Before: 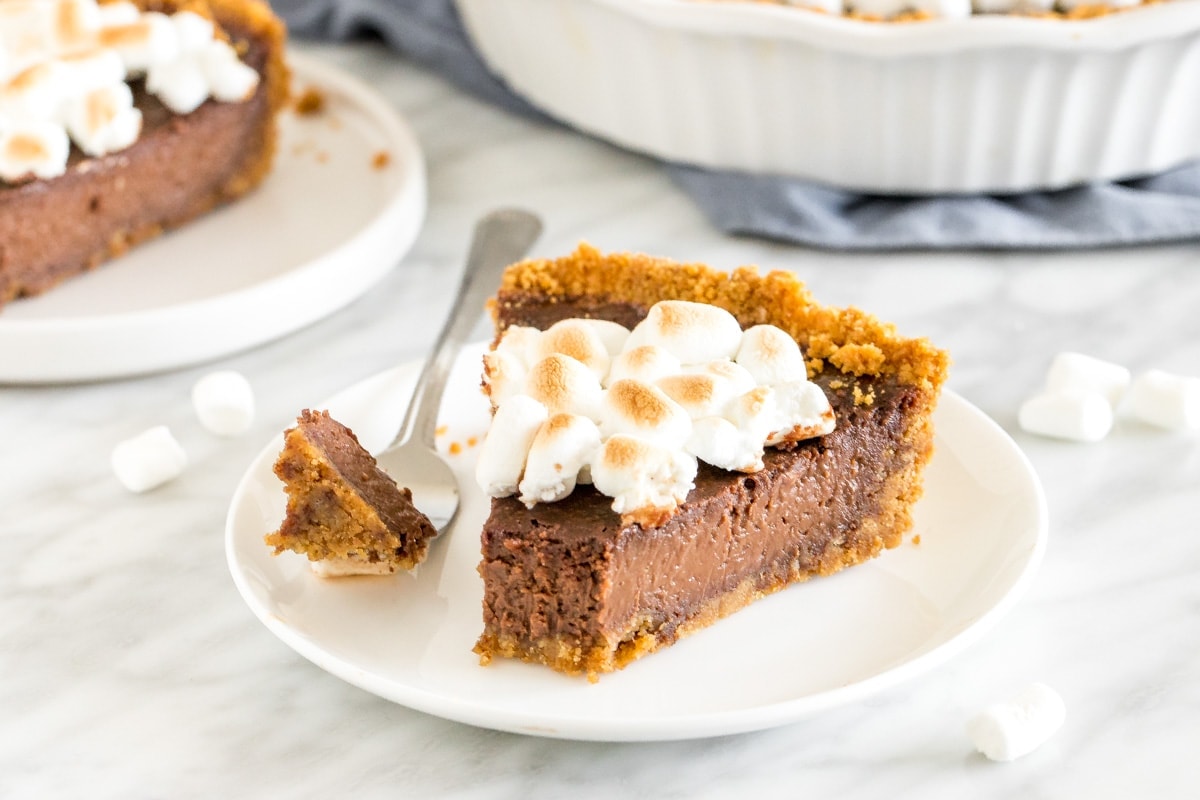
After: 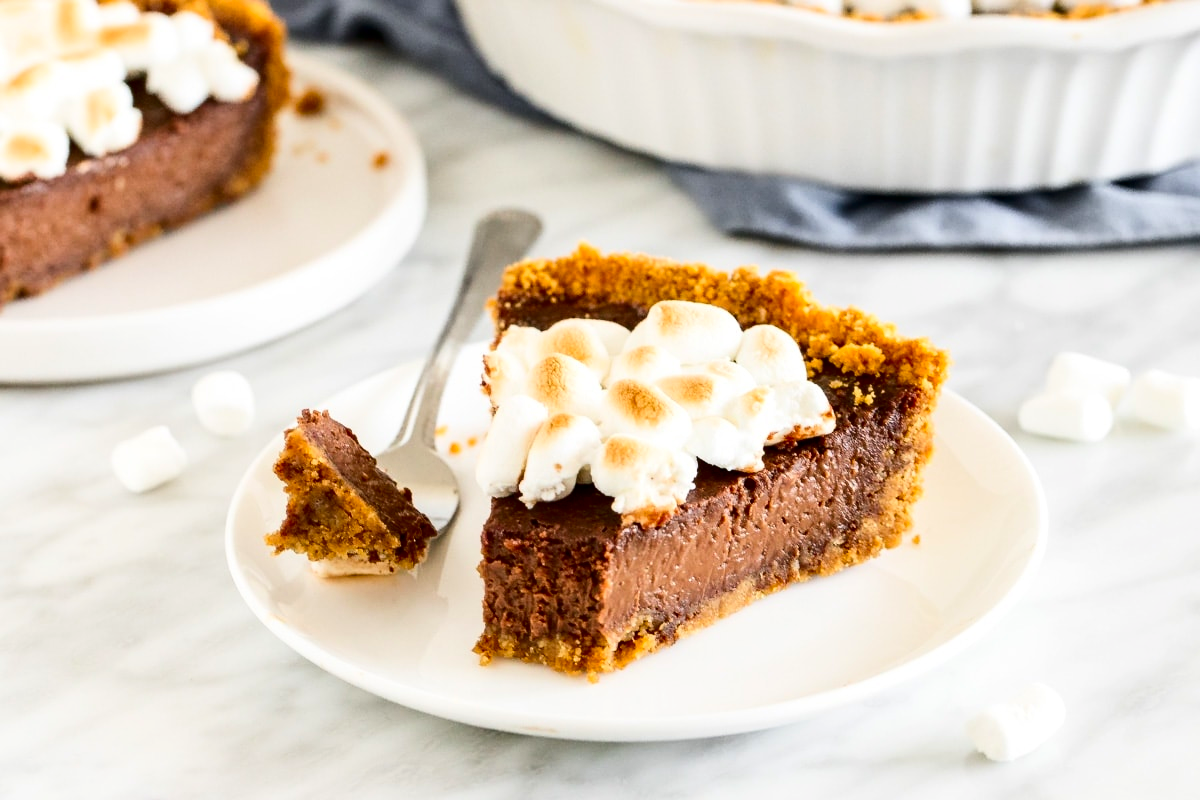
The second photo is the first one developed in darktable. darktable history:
contrast brightness saturation: contrast 0.22, brightness -0.188, saturation 0.23
